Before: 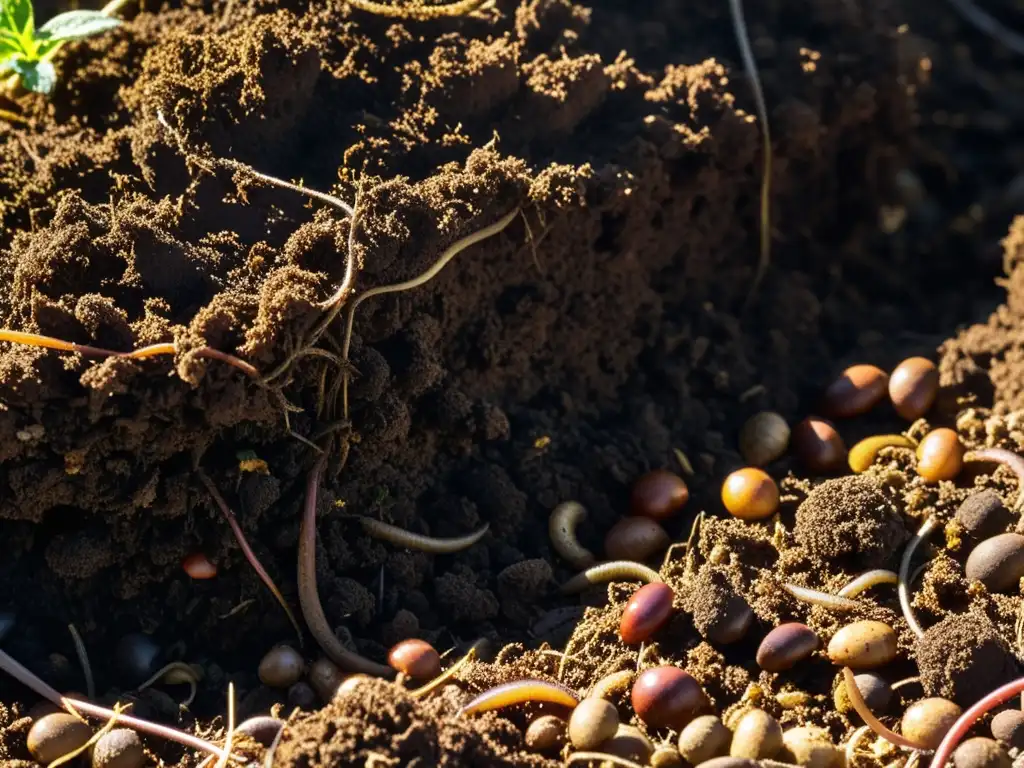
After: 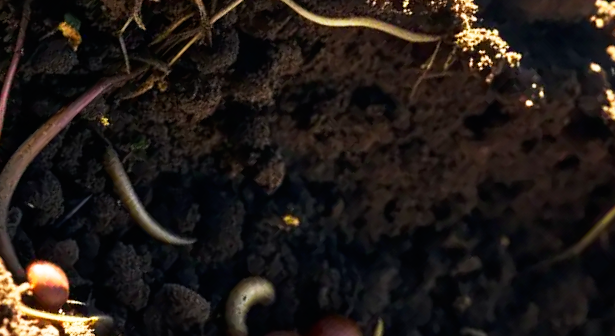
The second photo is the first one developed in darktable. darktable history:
exposure: black level correction 0, exposure 0.199 EV, compensate exposure bias true, compensate highlight preservation false
crop and rotate: angle -44.89°, top 16.12%, right 0.813%, bottom 11.655%
base curve: curves: ch0 [(0, 0) (0.005, 0.002) (0.193, 0.295) (0.399, 0.664) (0.75, 0.928) (1, 1)], exposure shift 0.01, preserve colors none
